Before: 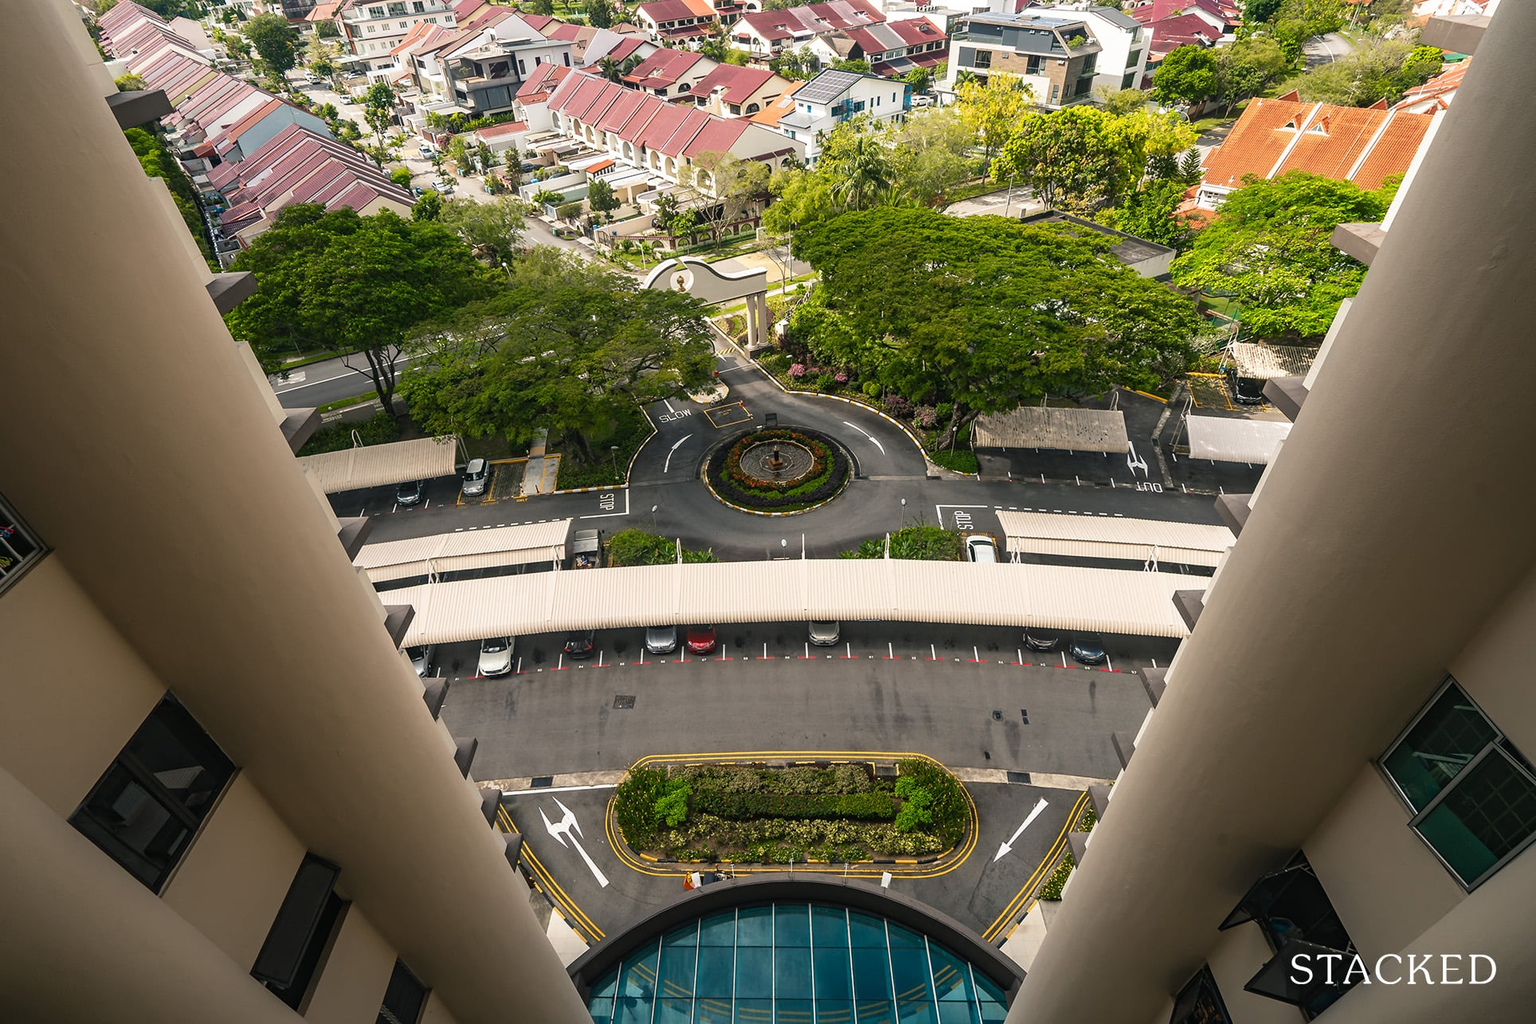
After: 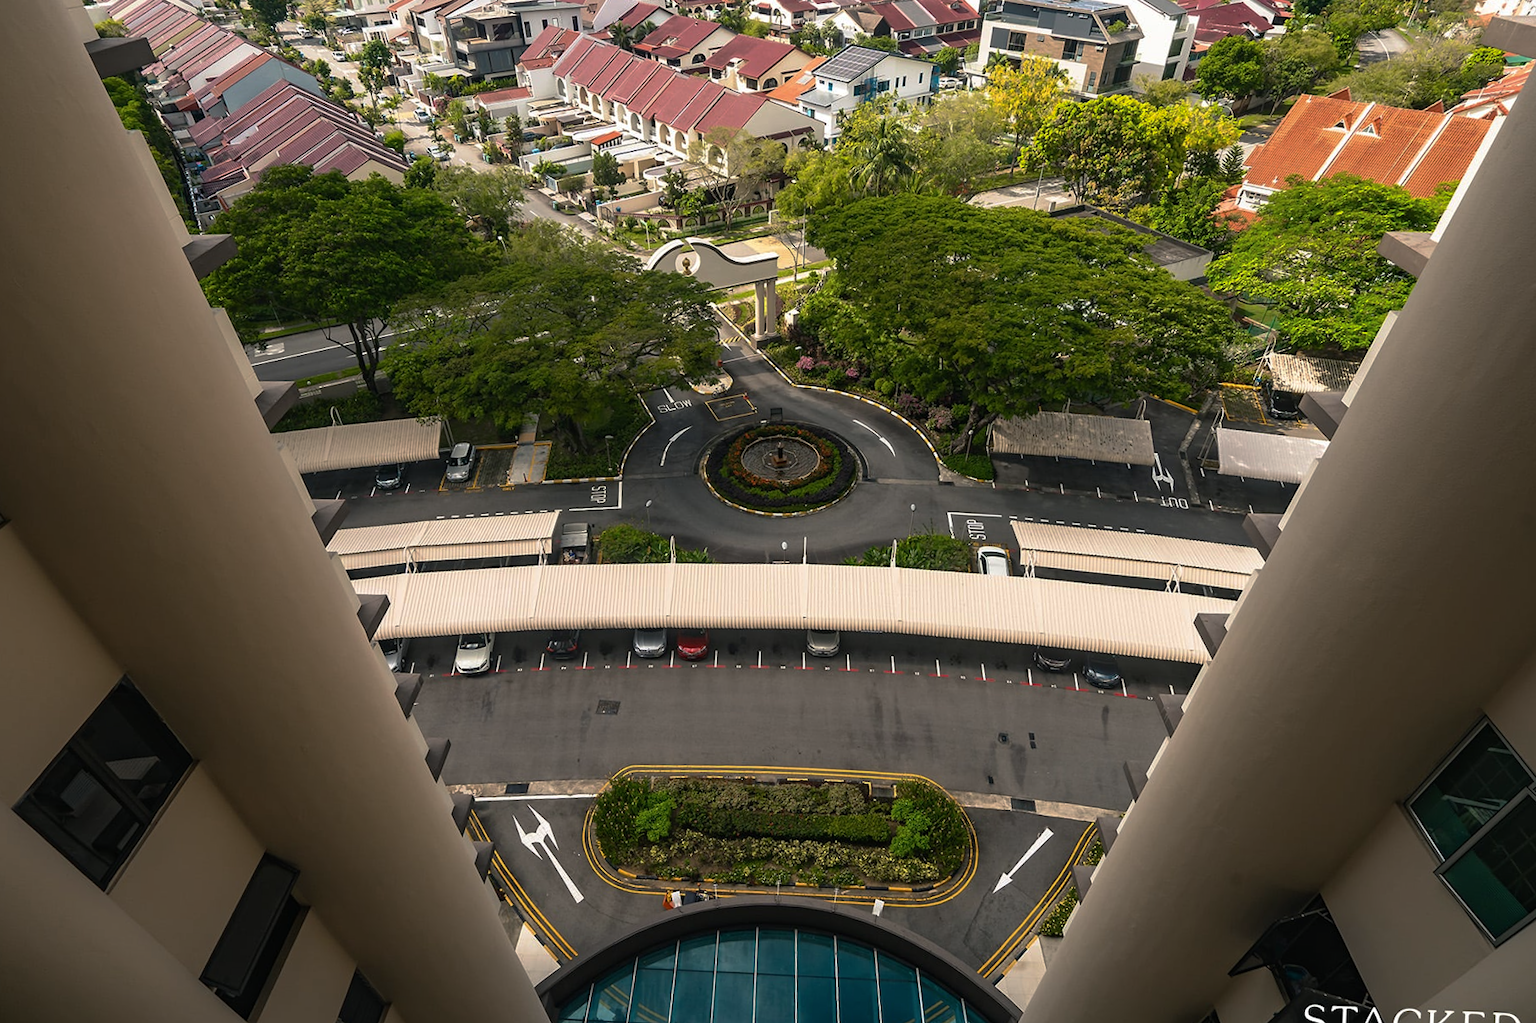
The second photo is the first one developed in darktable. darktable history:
base curve: curves: ch0 [(0, 0) (0.595, 0.418) (1, 1)], preserve colors none
crop and rotate: angle -2.38°
